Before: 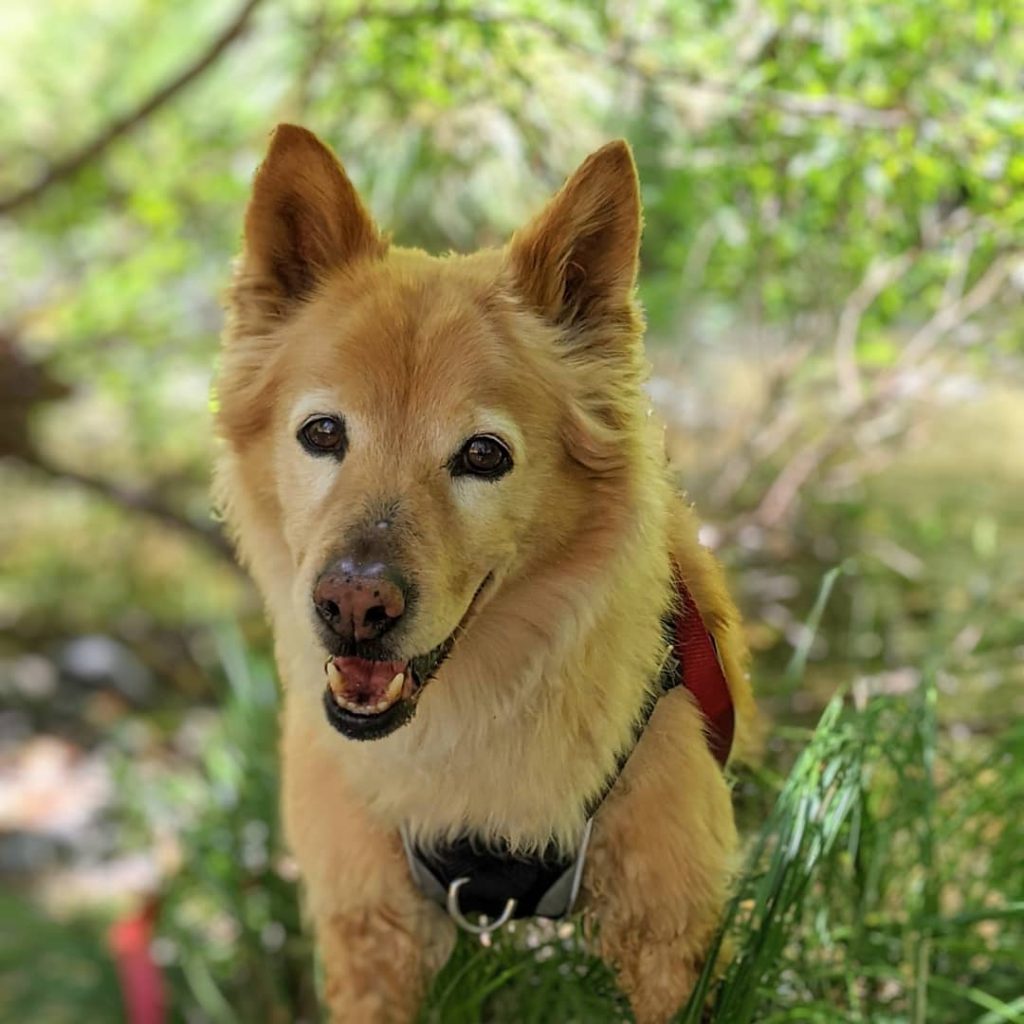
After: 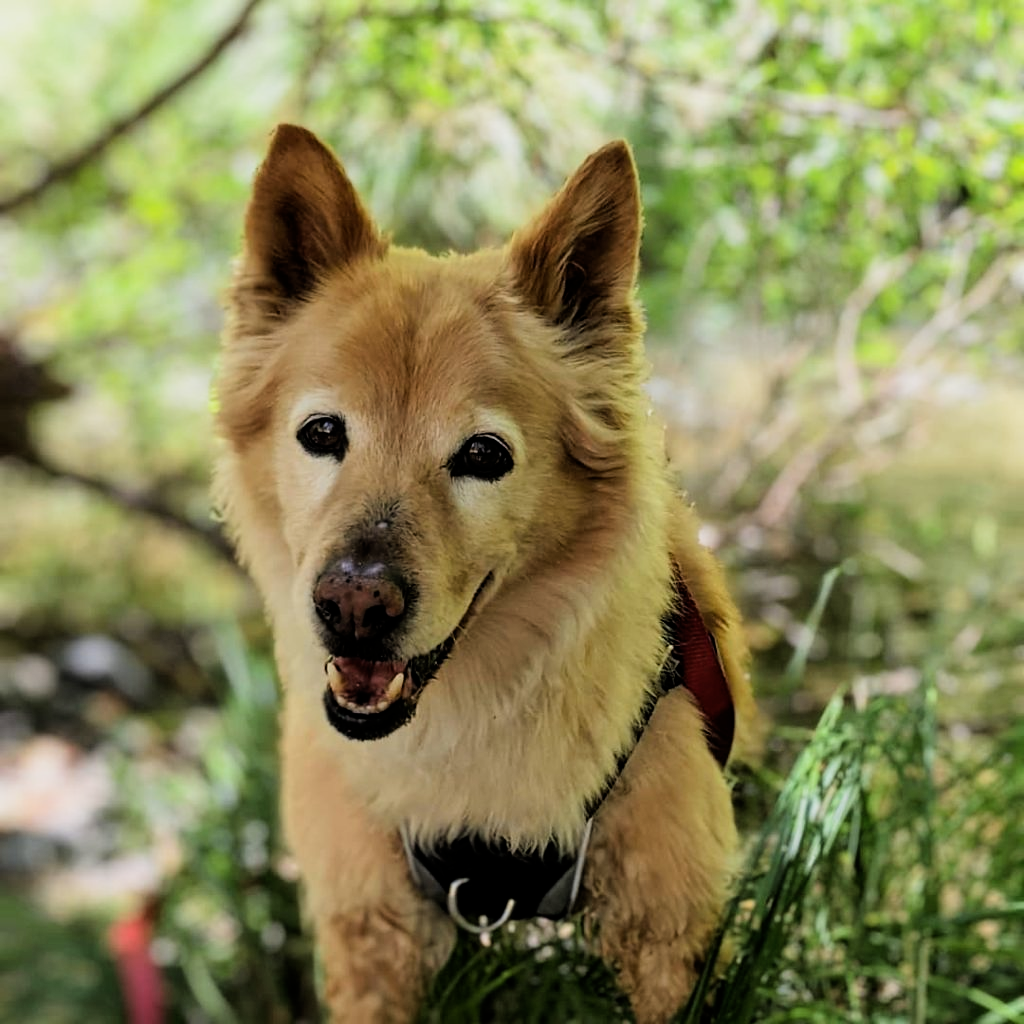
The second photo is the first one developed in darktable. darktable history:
filmic rgb: black relative exposure -5 EV, white relative exposure 3.5 EV, hardness 3.19, contrast 1.4, highlights saturation mix -50%
